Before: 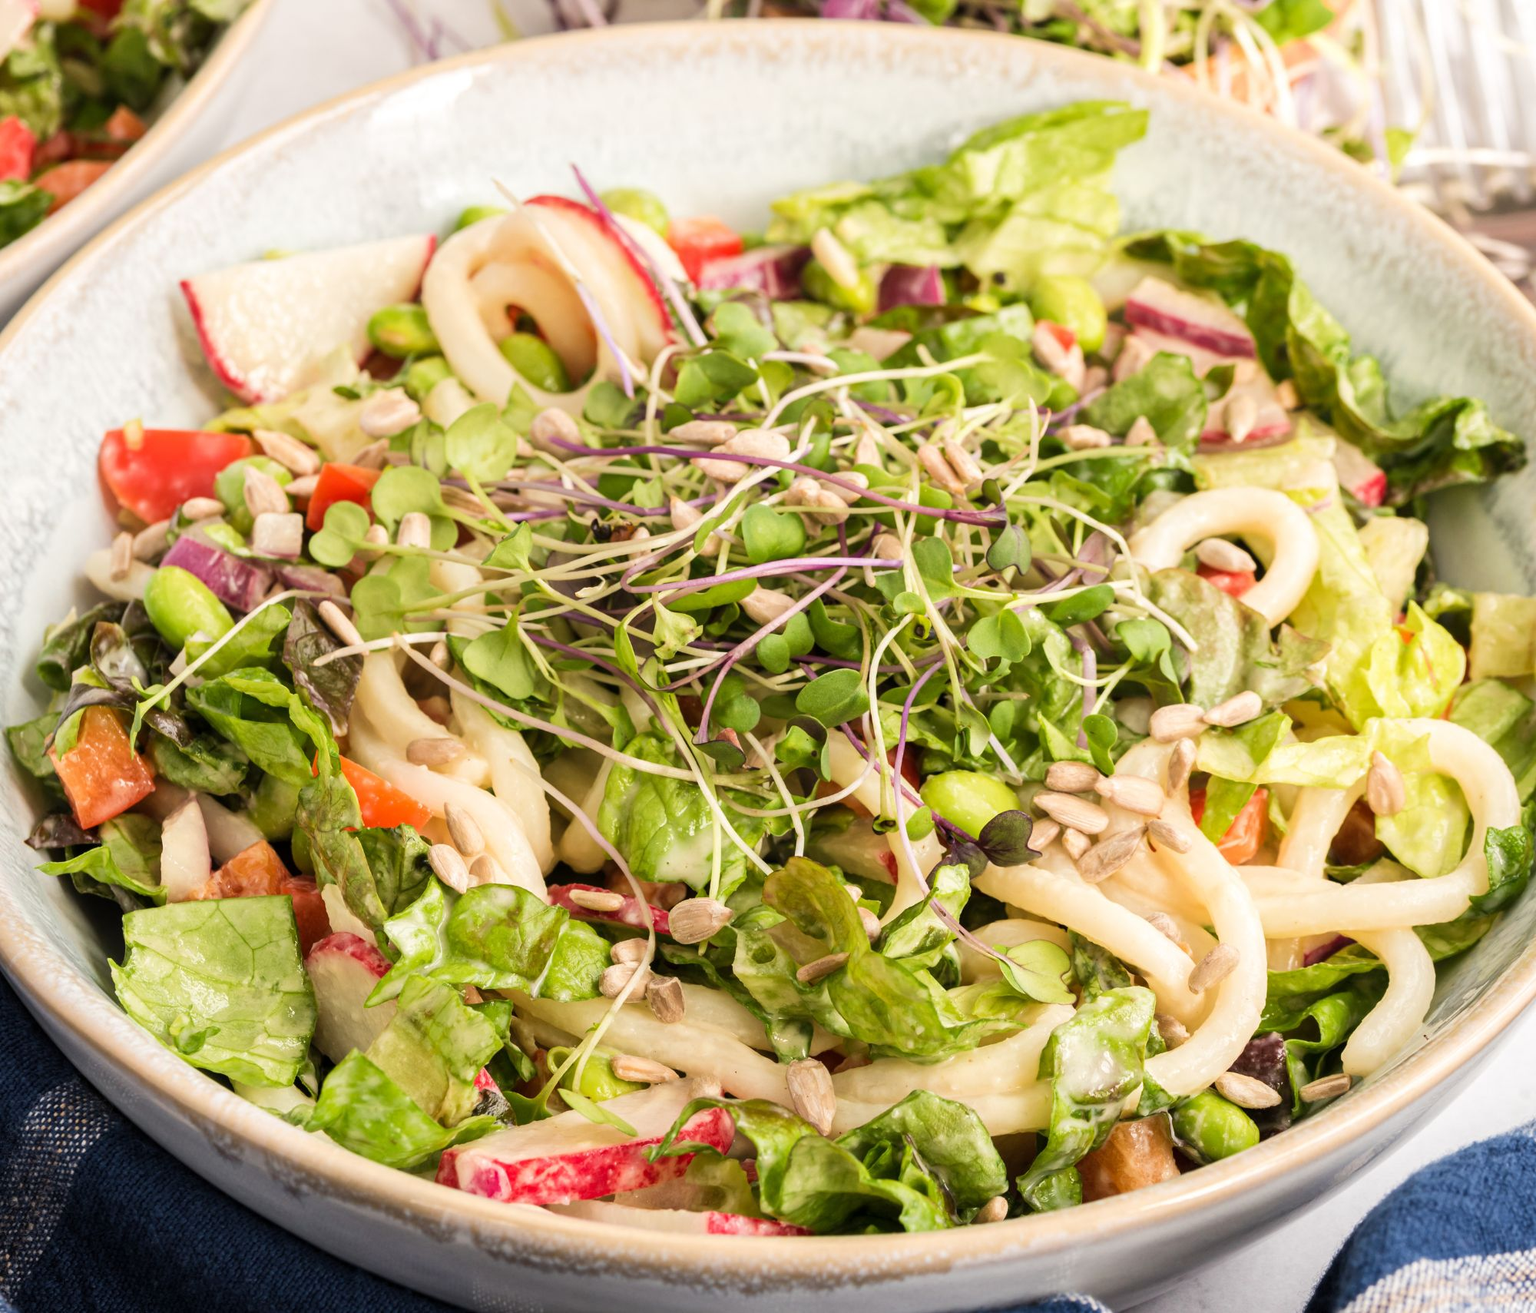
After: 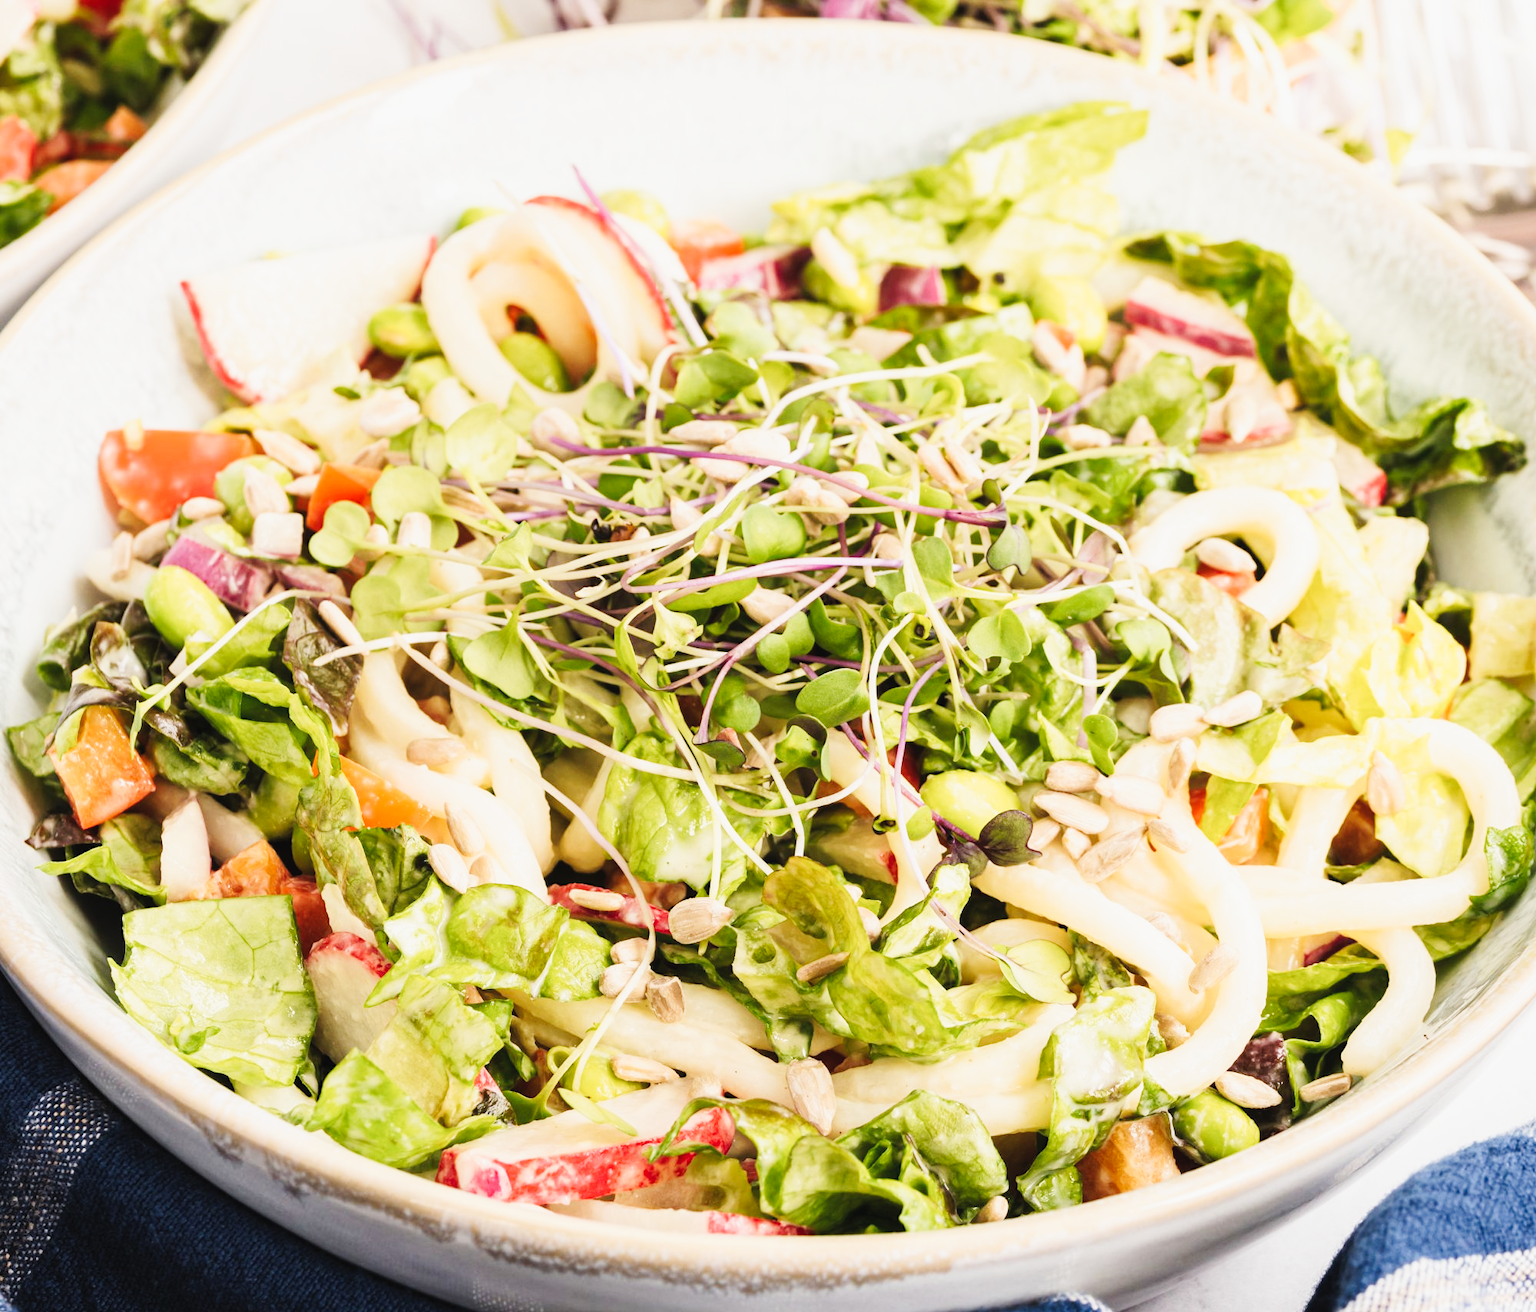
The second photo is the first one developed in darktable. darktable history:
contrast brightness saturation: saturation -0.097
tone curve: curves: ch0 [(0, 0.029) (0.071, 0.087) (0.223, 0.265) (0.447, 0.605) (0.654, 0.823) (0.861, 0.943) (1, 0.981)]; ch1 [(0, 0) (0.353, 0.344) (0.447, 0.449) (0.502, 0.501) (0.547, 0.54) (0.57, 0.582) (0.608, 0.608) (0.618, 0.631) (0.657, 0.699) (1, 1)]; ch2 [(0, 0) (0.34, 0.314) (0.456, 0.456) (0.5, 0.503) (0.528, 0.54) (0.557, 0.577) (0.589, 0.626) (1, 1)], preserve colors none
